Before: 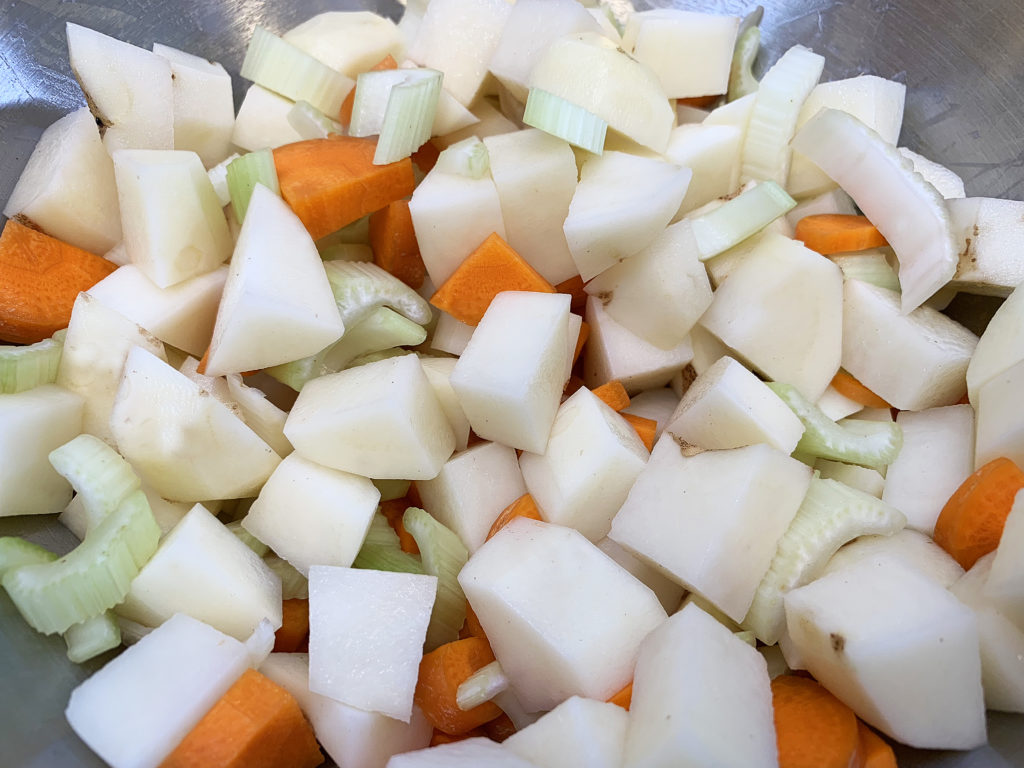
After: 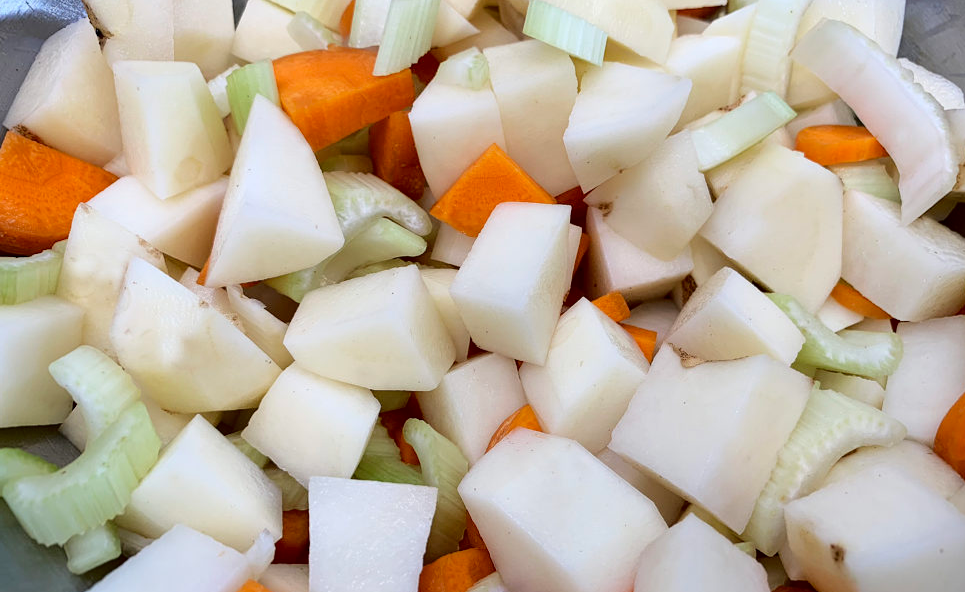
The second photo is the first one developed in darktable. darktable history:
crop and rotate: angle 0.03°, top 11.643%, right 5.651%, bottom 11.189%
fill light: exposure -2 EV, width 8.6
